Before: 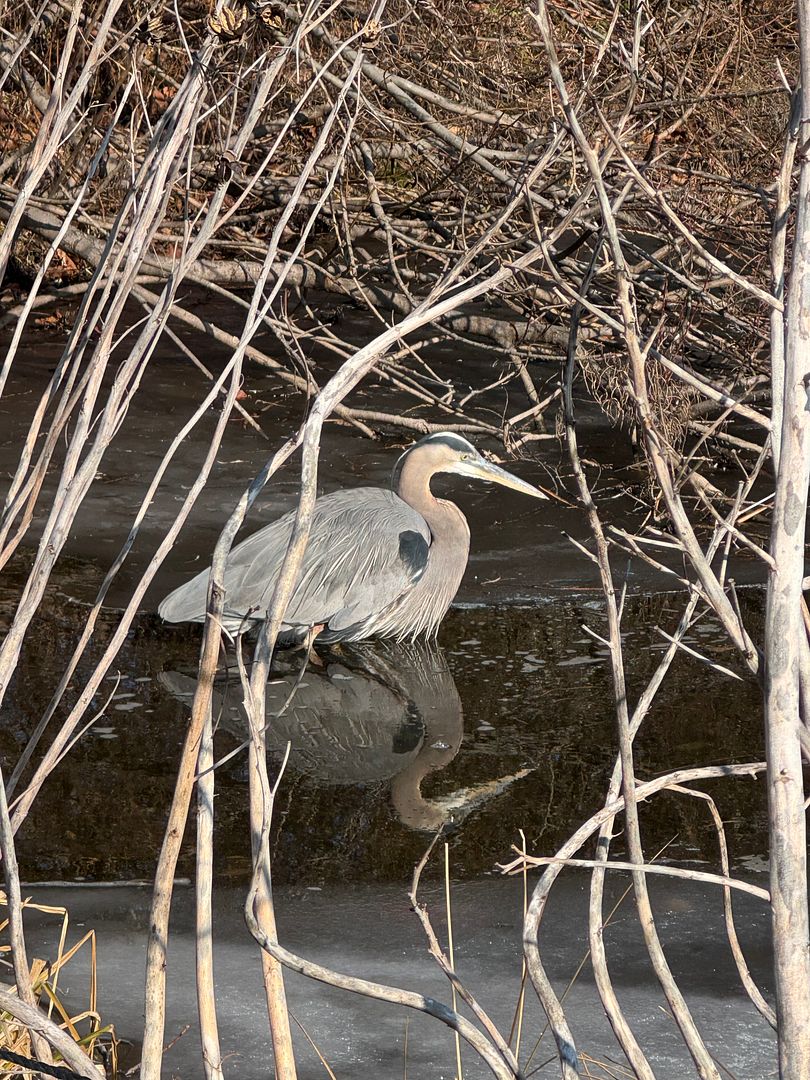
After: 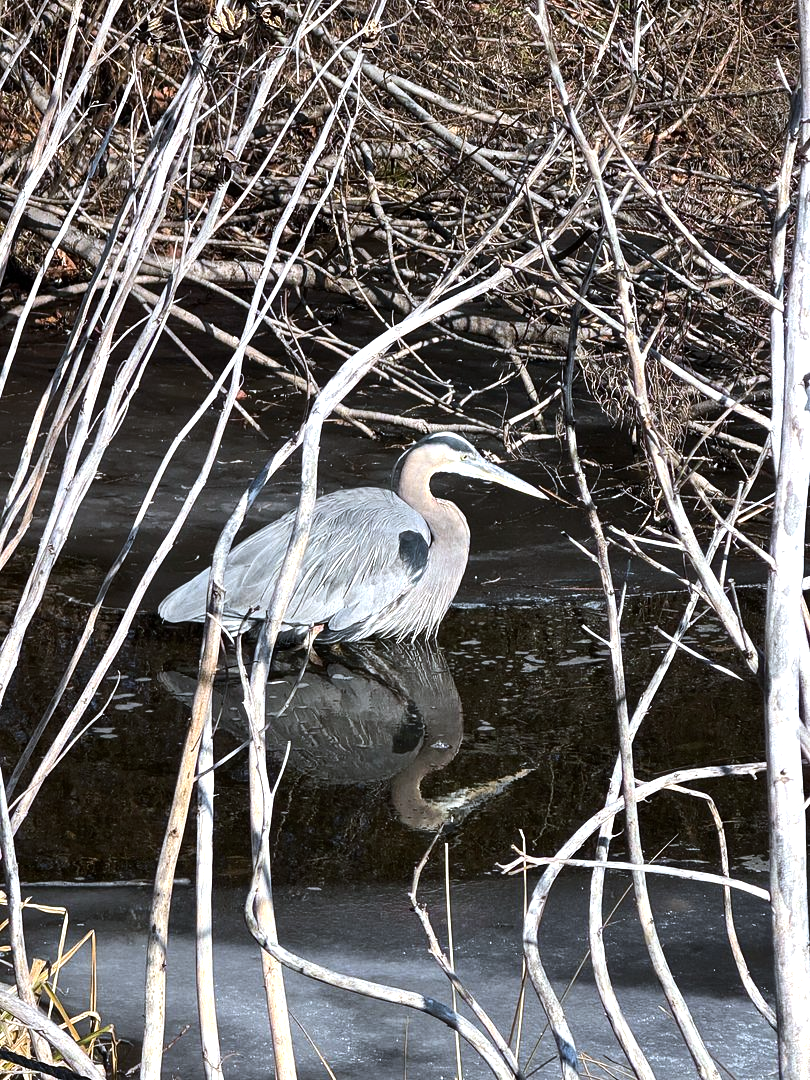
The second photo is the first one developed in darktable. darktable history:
white balance: red 0.931, blue 1.11
tone equalizer: -8 EV -0.75 EV, -7 EV -0.7 EV, -6 EV -0.6 EV, -5 EV -0.4 EV, -3 EV 0.4 EV, -2 EV 0.6 EV, -1 EV 0.7 EV, +0 EV 0.75 EV, edges refinement/feathering 500, mask exposure compensation -1.57 EV, preserve details no
